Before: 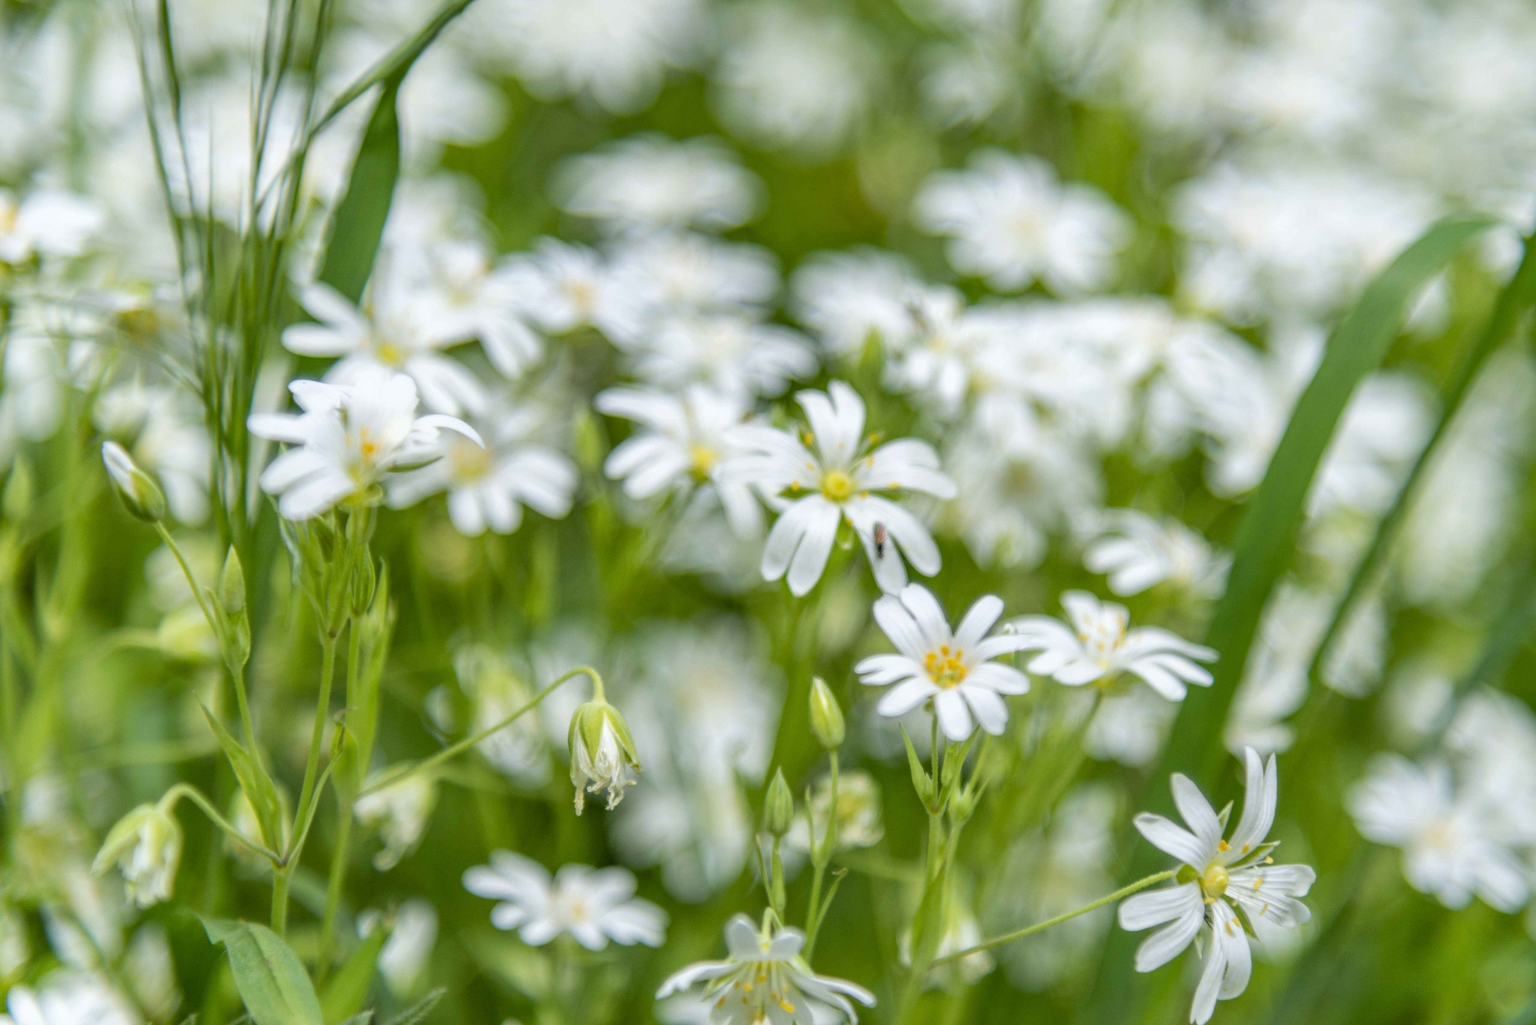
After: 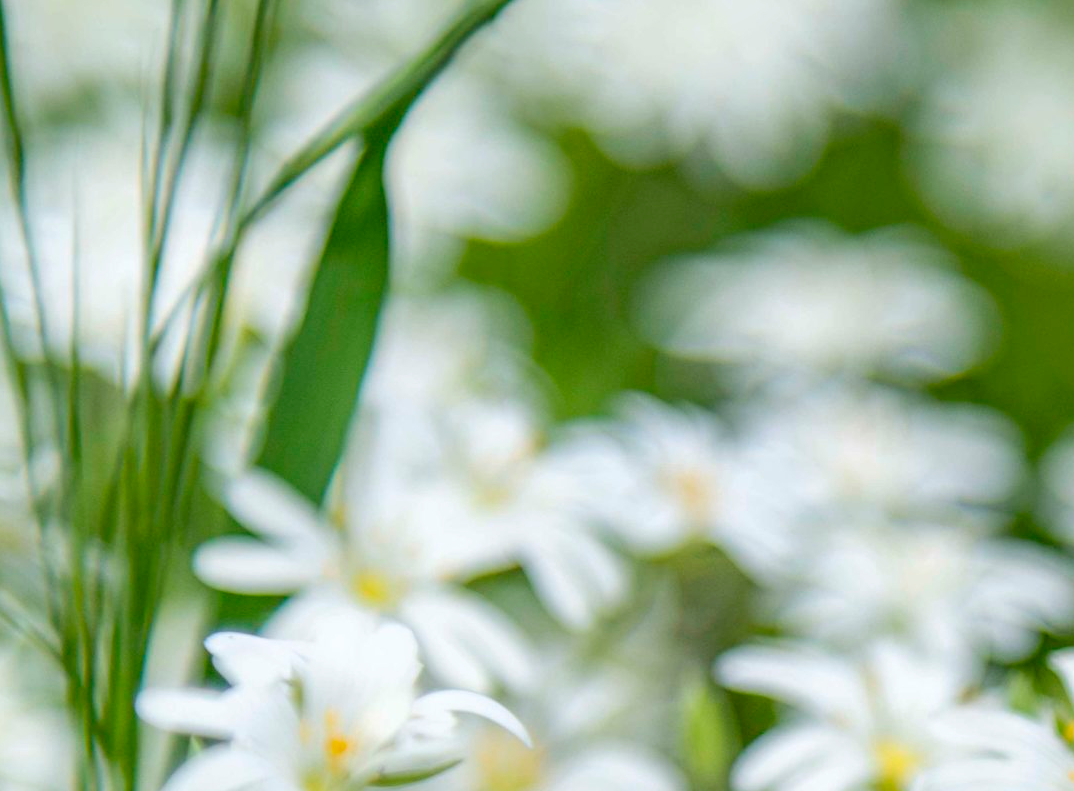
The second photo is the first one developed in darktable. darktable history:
crop and rotate: left 10.817%, top 0.062%, right 47.194%, bottom 53.626%
shadows and highlights: radius 93.07, shadows -14.46, white point adjustment 0.23, highlights 31.48, compress 48.23%, highlights color adjustment 52.79%, soften with gaussian
